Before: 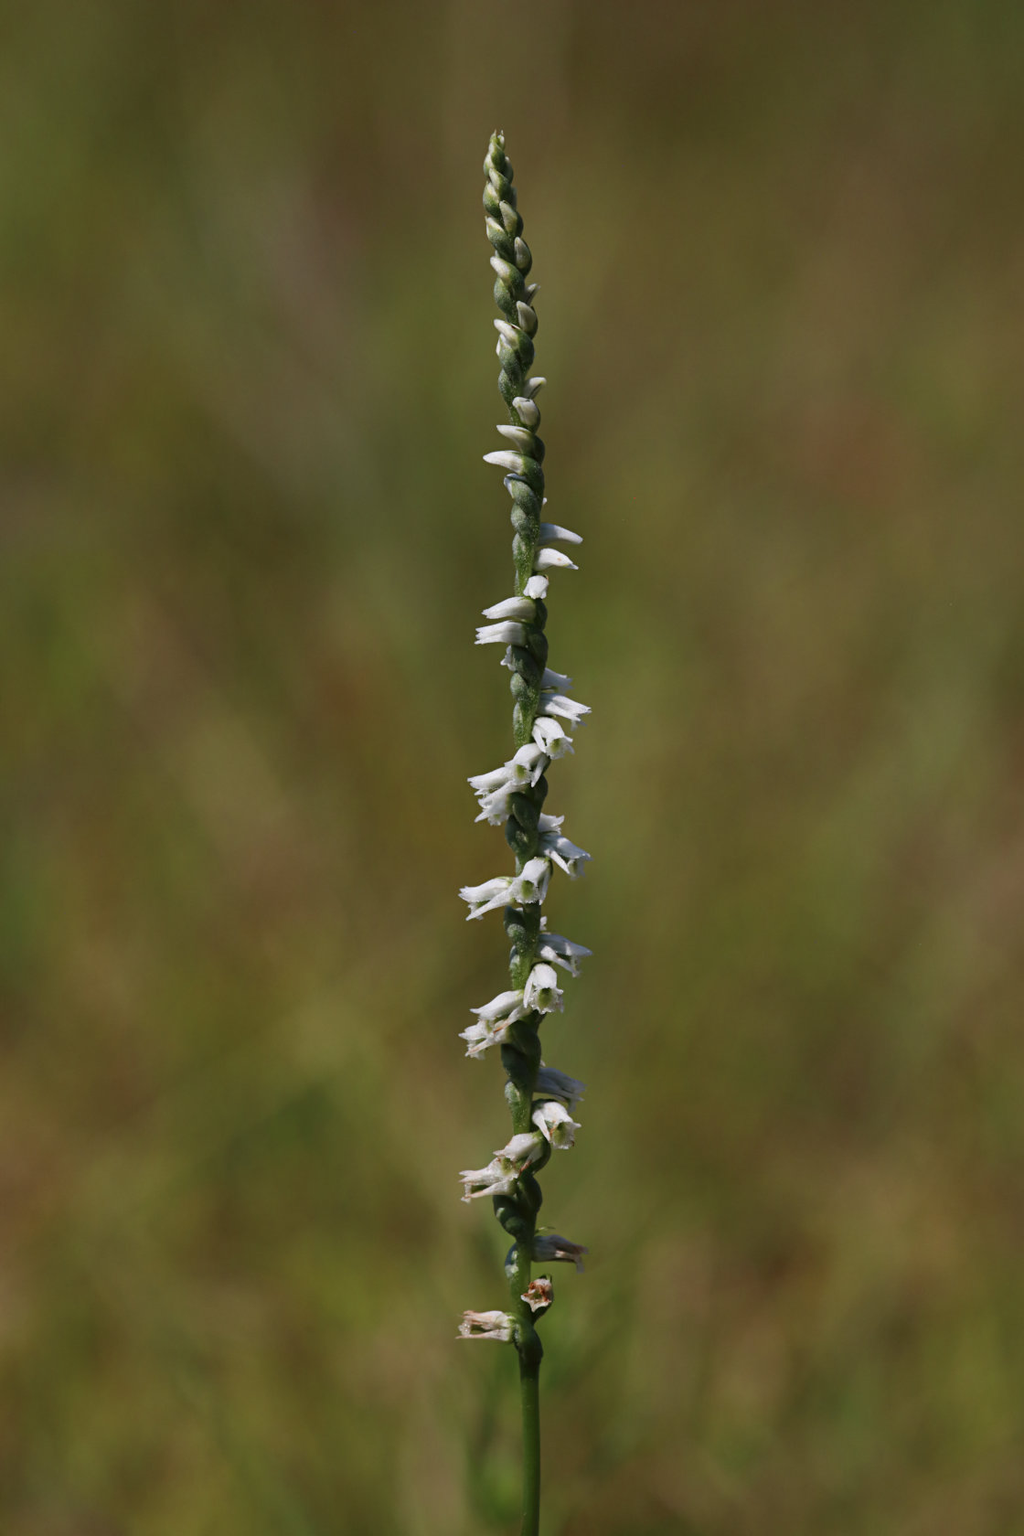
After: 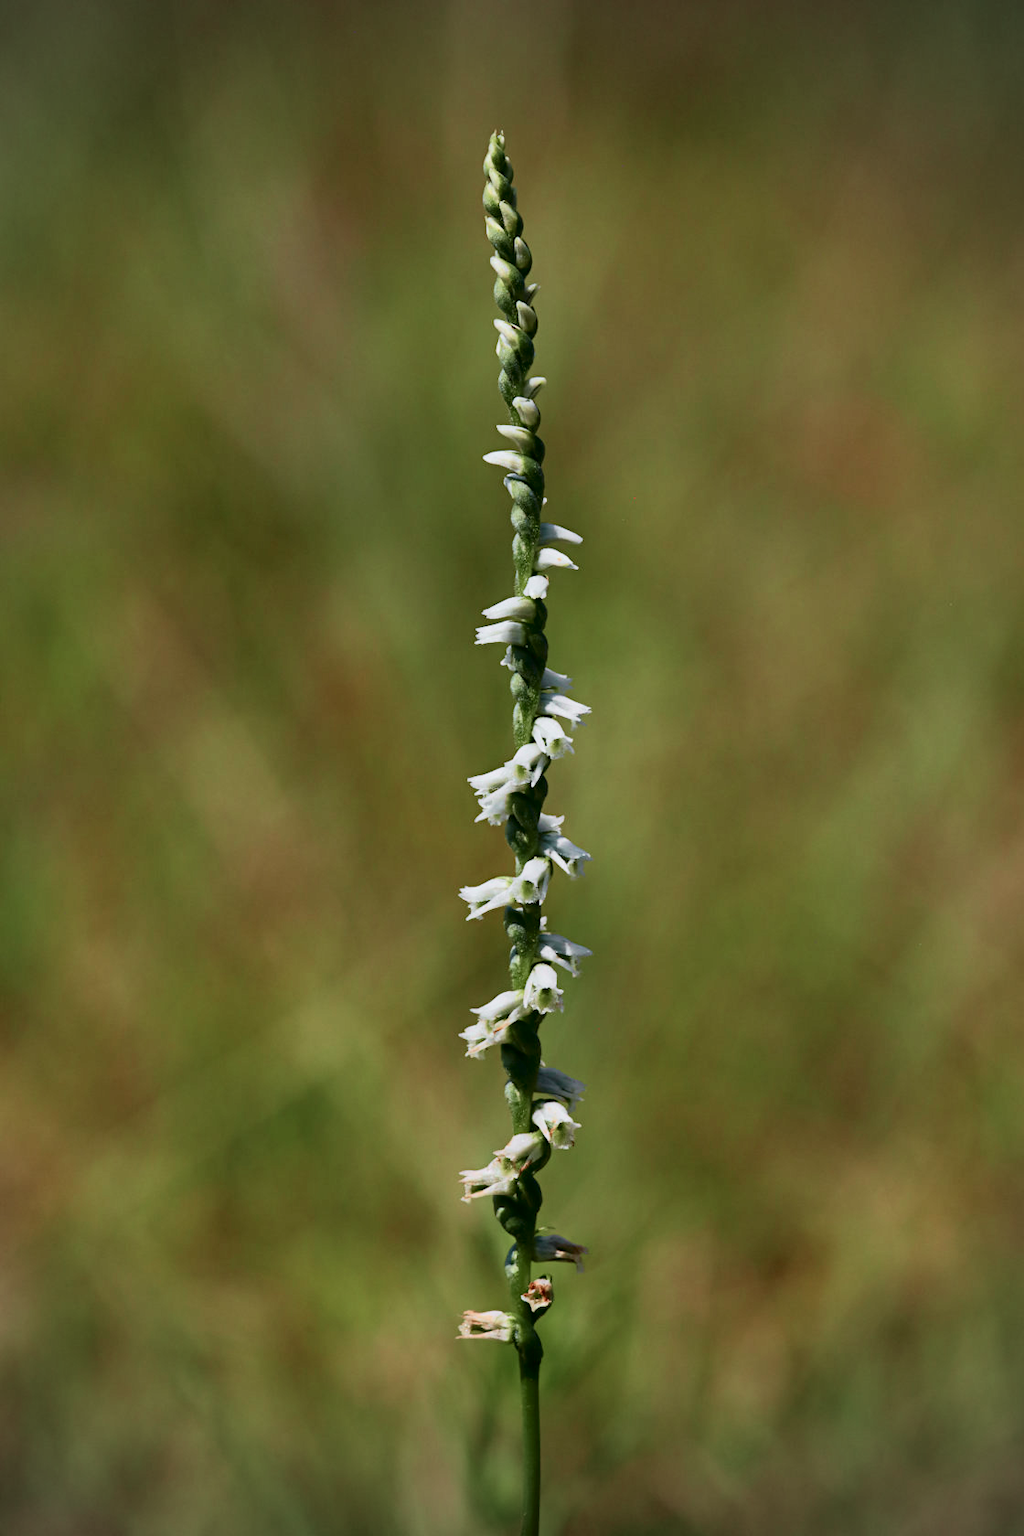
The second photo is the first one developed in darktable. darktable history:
tone curve: curves: ch0 [(0, 0) (0.037, 0.011) (0.135, 0.093) (0.266, 0.281) (0.461, 0.555) (0.581, 0.716) (0.675, 0.793) (0.767, 0.849) (0.91, 0.924) (1, 0.979)]; ch1 [(0, 0) (0.292, 0.278) (0.431, 0.418) (0.493, 0.479) (0.506, 0.5) (0.532, 0.537) (0.562, 0.581) (0.641, 0.663) (0.754, 0.76) (1, 1)]; ch2 [(0, 0) (0.294, 0.3) (0.361, 0.372) (0.429, 0.445) (0.478, 0.486) (0.502, 0.498) (0.518, 0.522) (0.531, 0.549) (0.561, 0.59) (0.64, 0.655) (0.693, 0.706) (0.845, 0.833) (1, 0.951)], color space Lab, independent channels, preserve colors none
vignetting: on, module defaults
